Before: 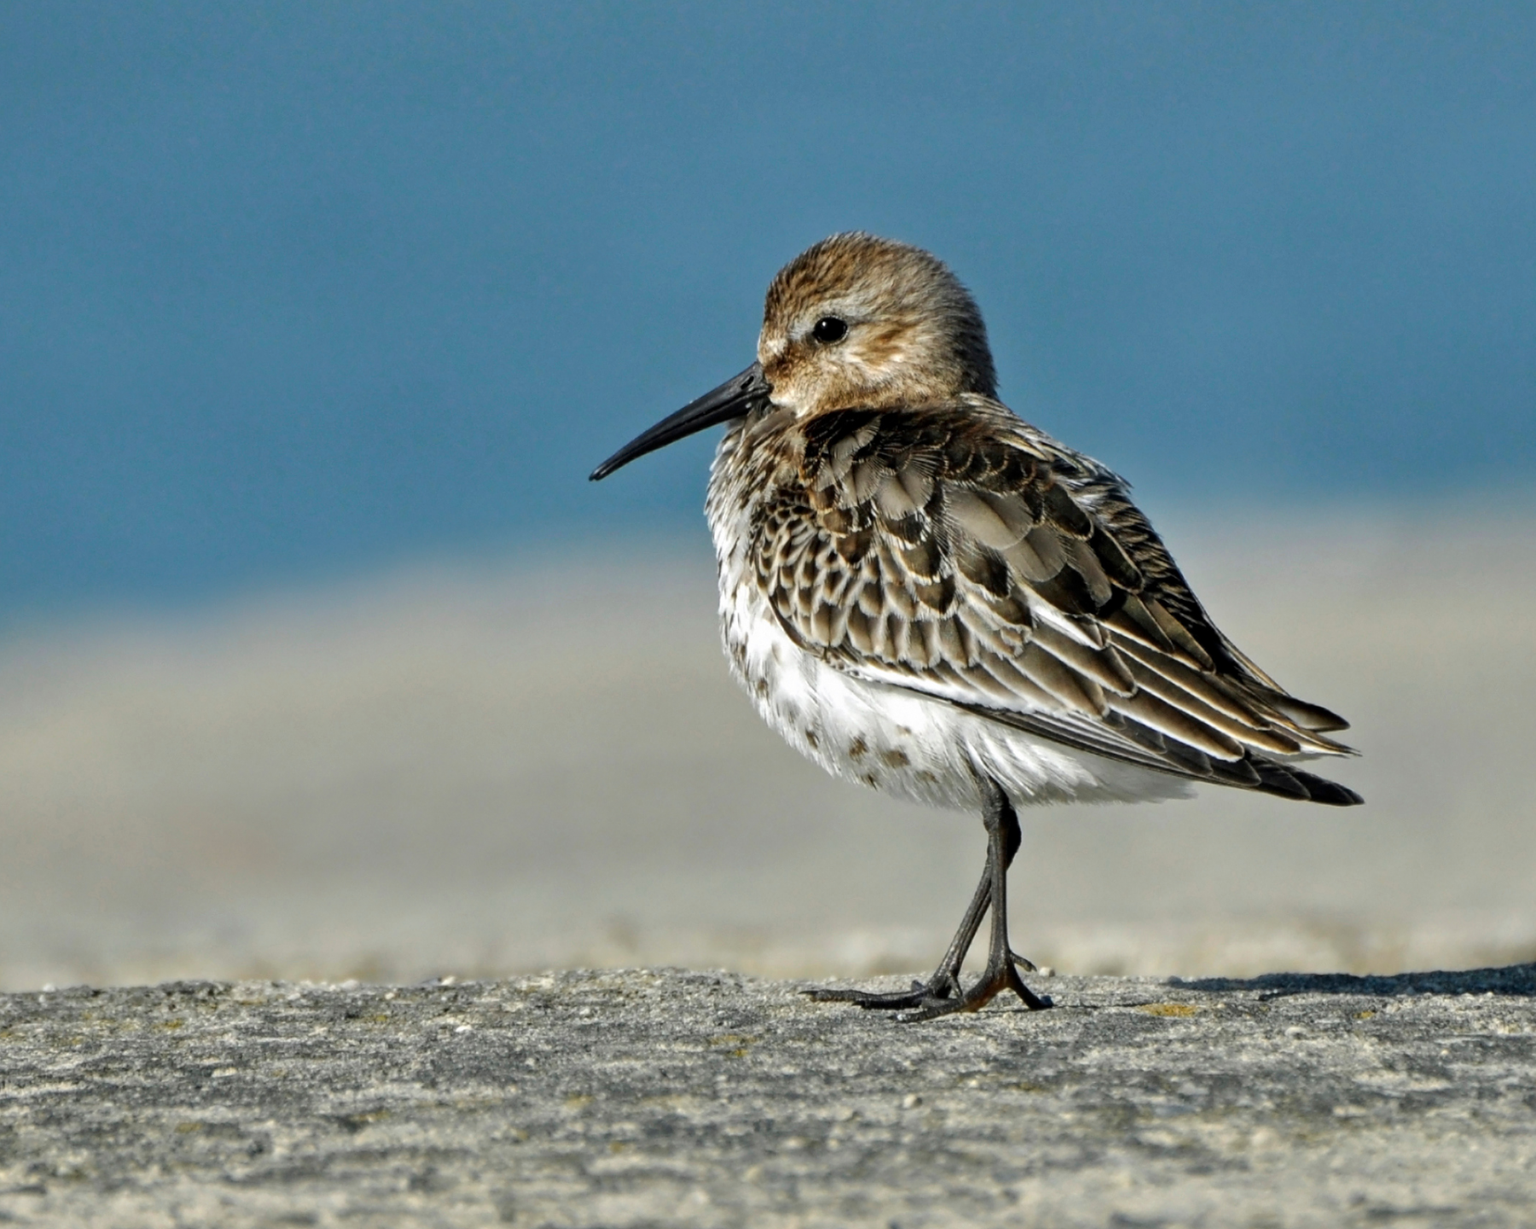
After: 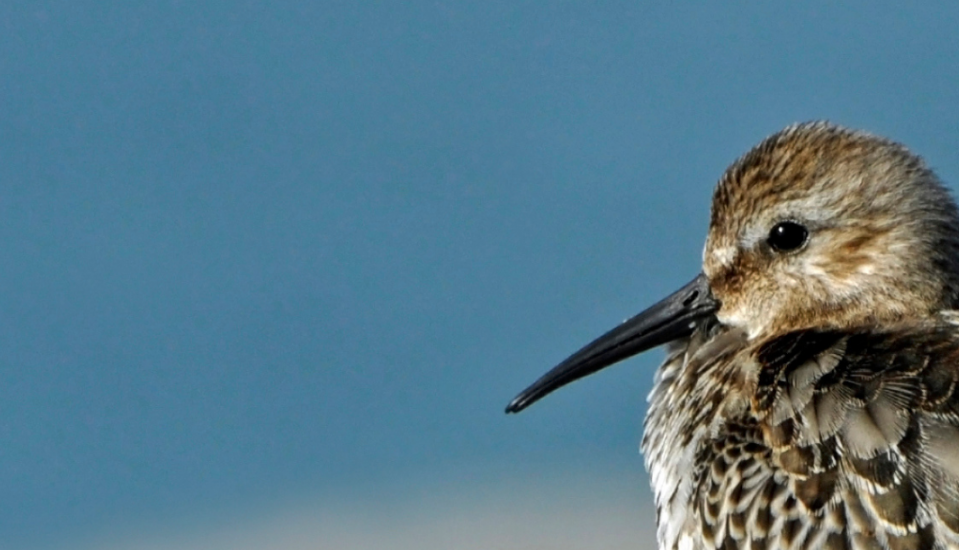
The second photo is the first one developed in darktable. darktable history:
crop: left 10.319%, top 10.48%, right 36.369%, bottom 51.313%
